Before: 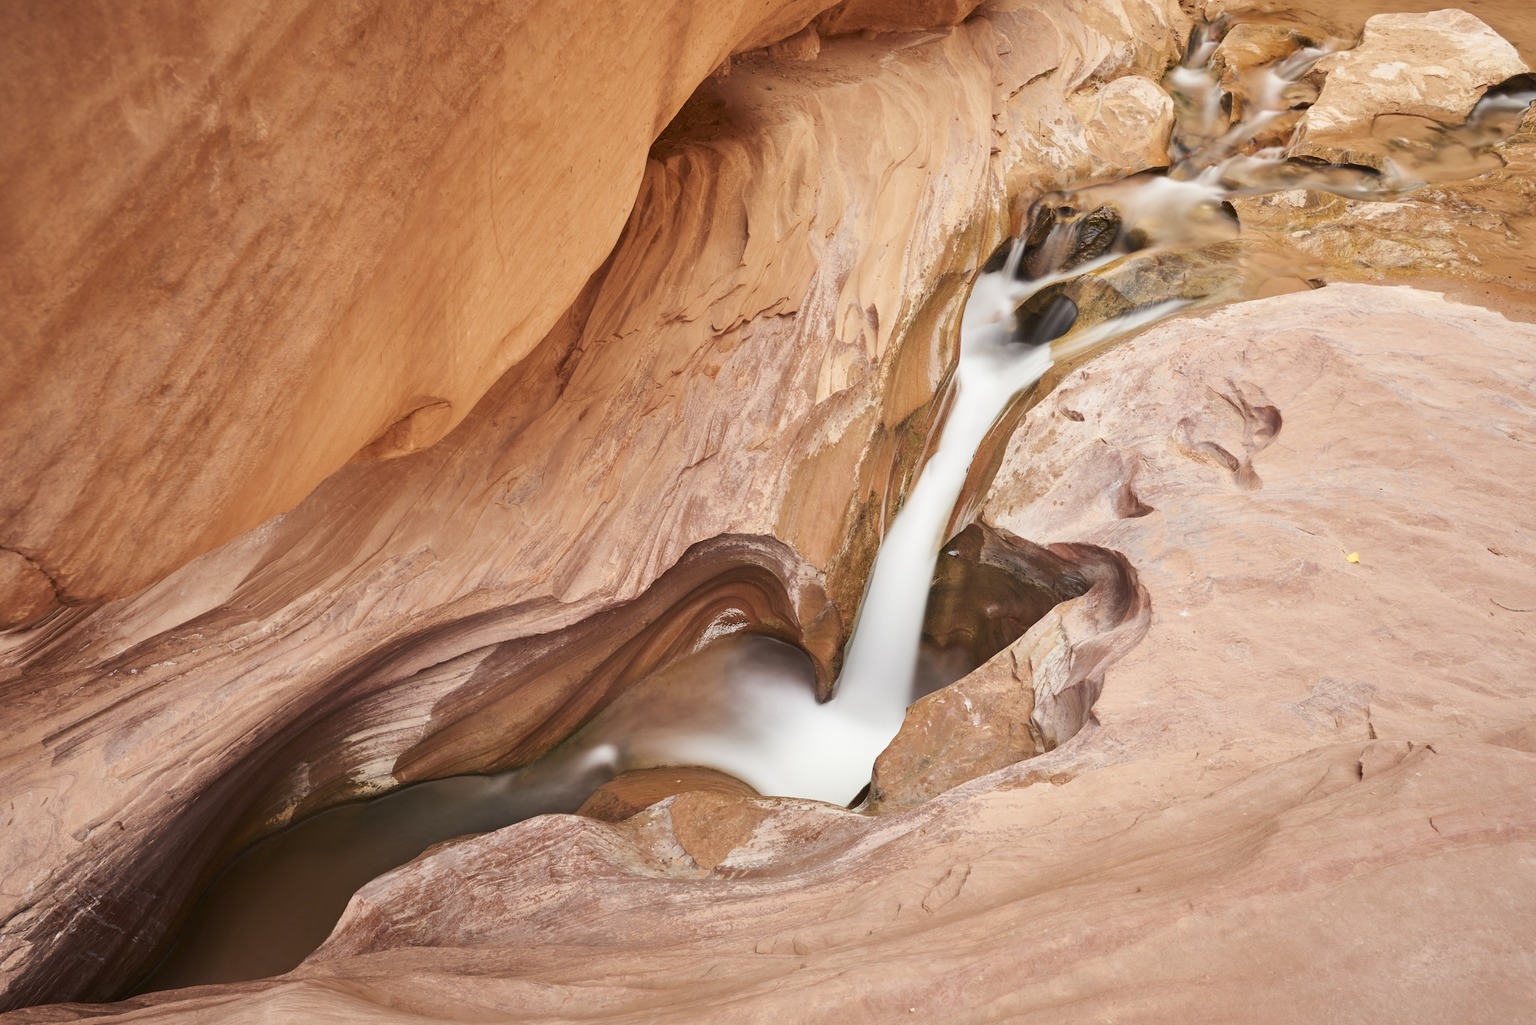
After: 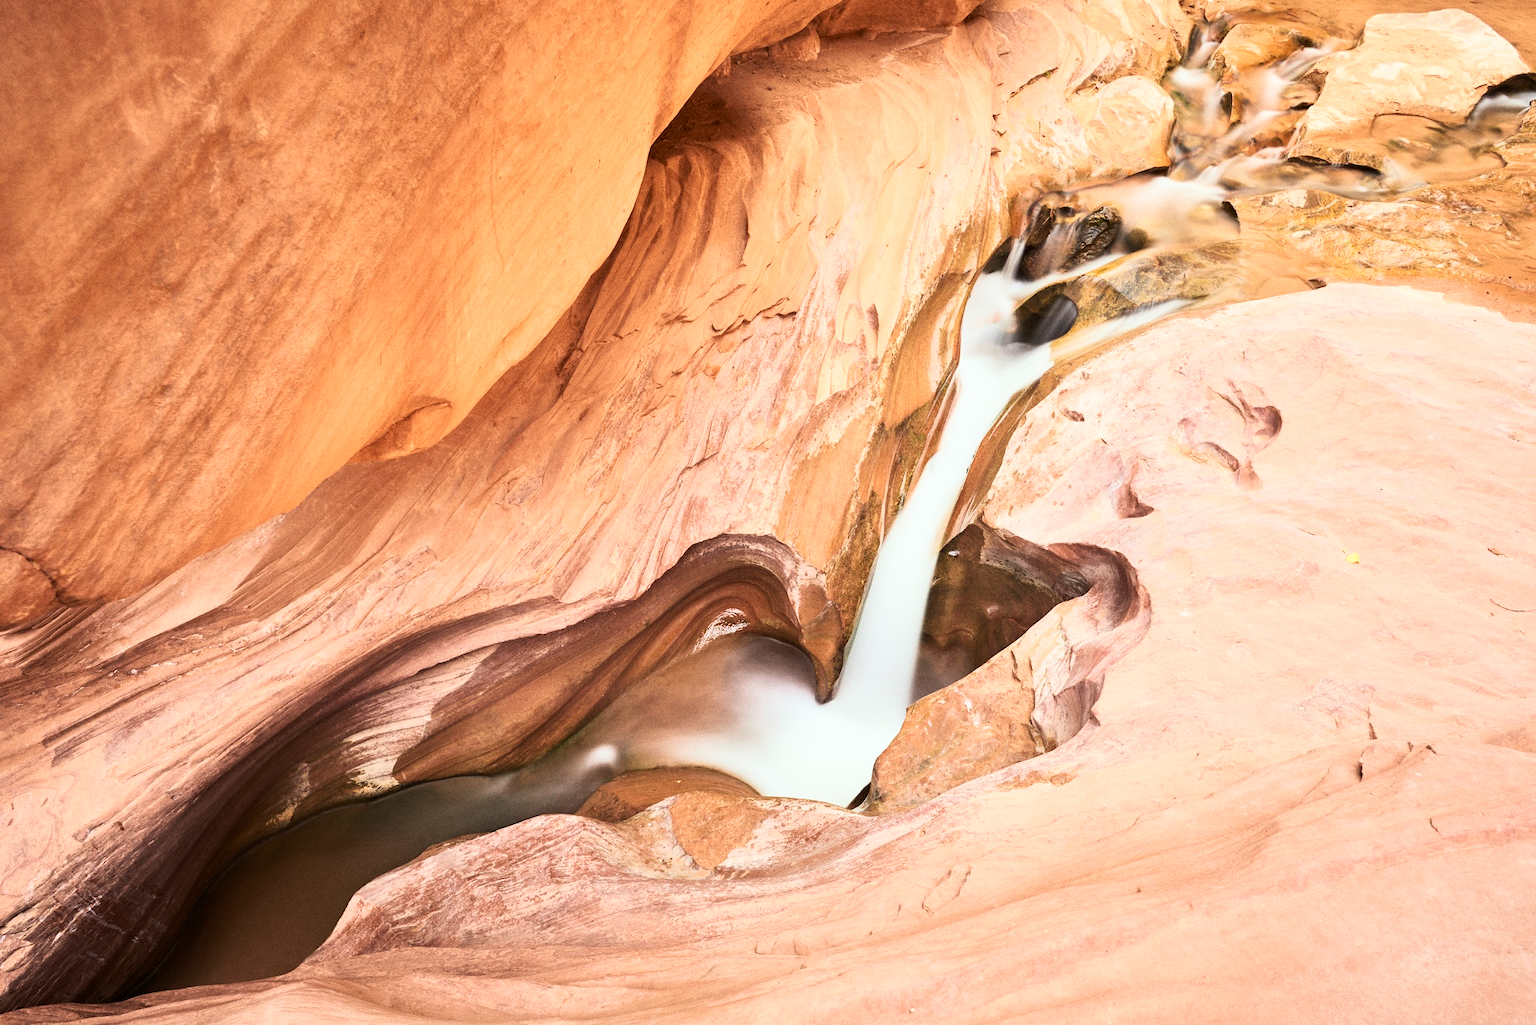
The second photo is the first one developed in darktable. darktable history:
white balance: red 0.978, blue 0.999
grain: on, module defaults
velvia: strength 15%
base curve: curves: ch0 [(0, 0) (0.005, 0.002) (0.193, 0.295) (0.399, 0.664) (0.75, 0.928) (1, 1)]
